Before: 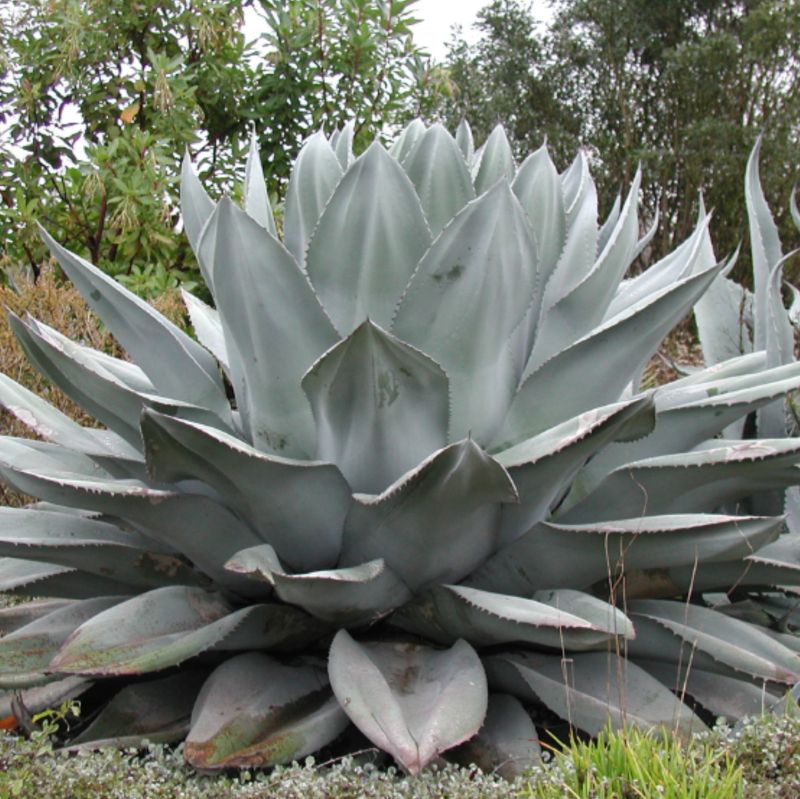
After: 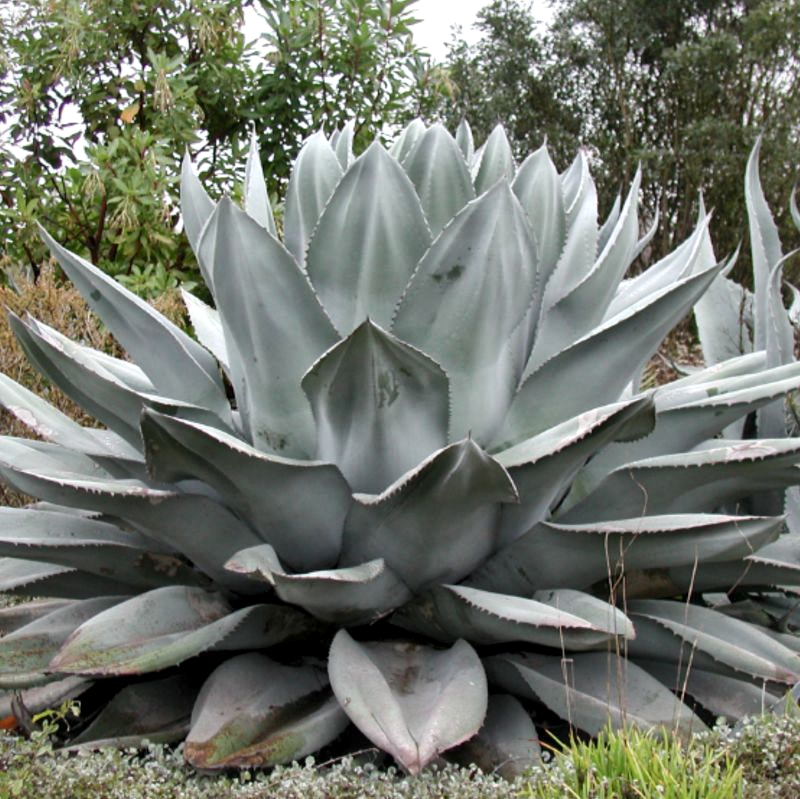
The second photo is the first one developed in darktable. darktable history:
contrast brightness saturation: contrast 0.01, saturation -0.05
local contrast: mode bilateral grid, contrast 20, coarseness 50, detail 161%, midtone range 0.2
